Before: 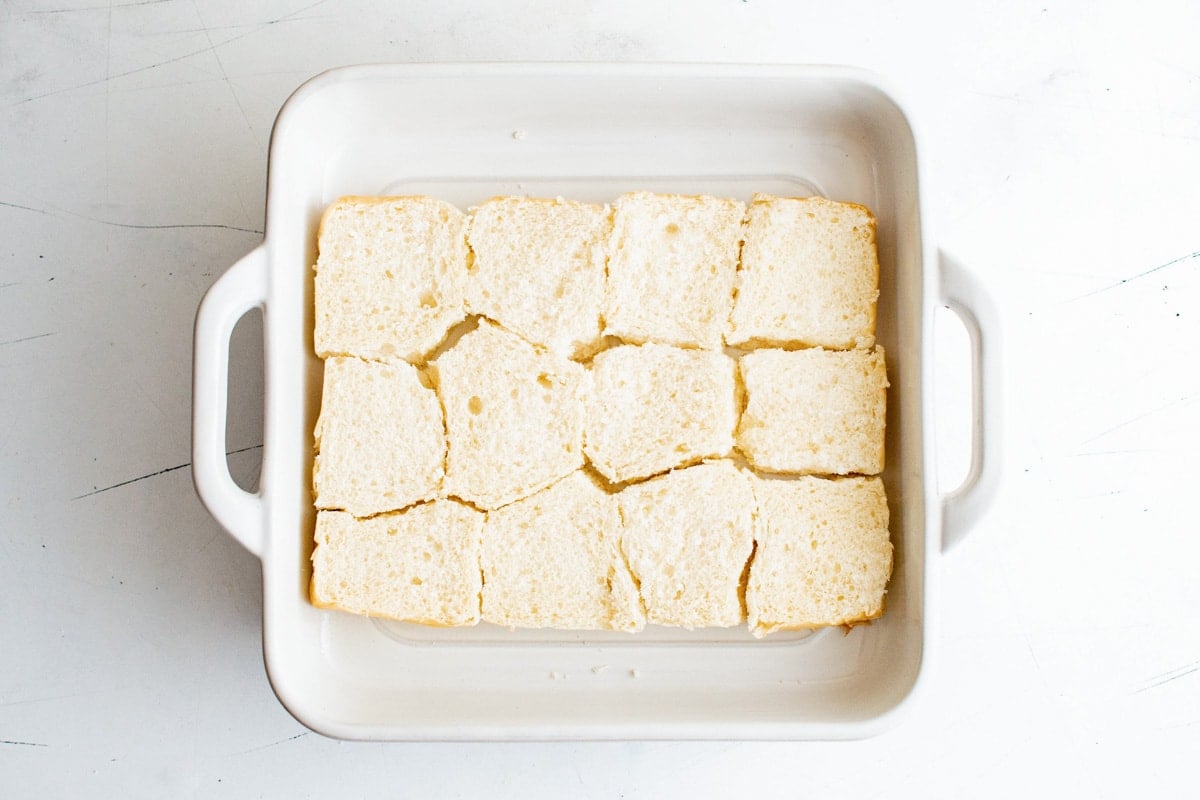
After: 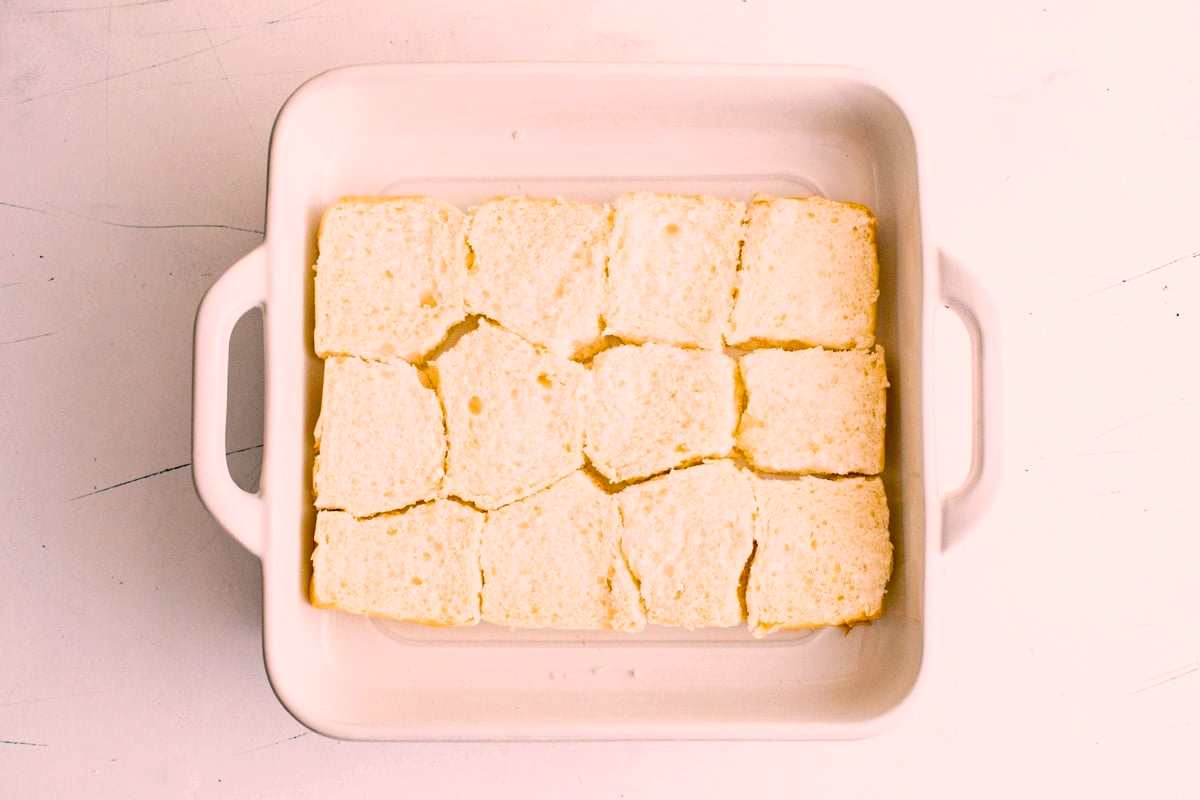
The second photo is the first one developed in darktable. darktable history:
color balance rgb: highlights gain › chroma 4.468%, highlights gain › hue 30.28°, linear chroma grading › global chroma 9.7%, perceptual saturation grading › global saturation 7.892%, perceptual saturation grading › shadows 4.918%
